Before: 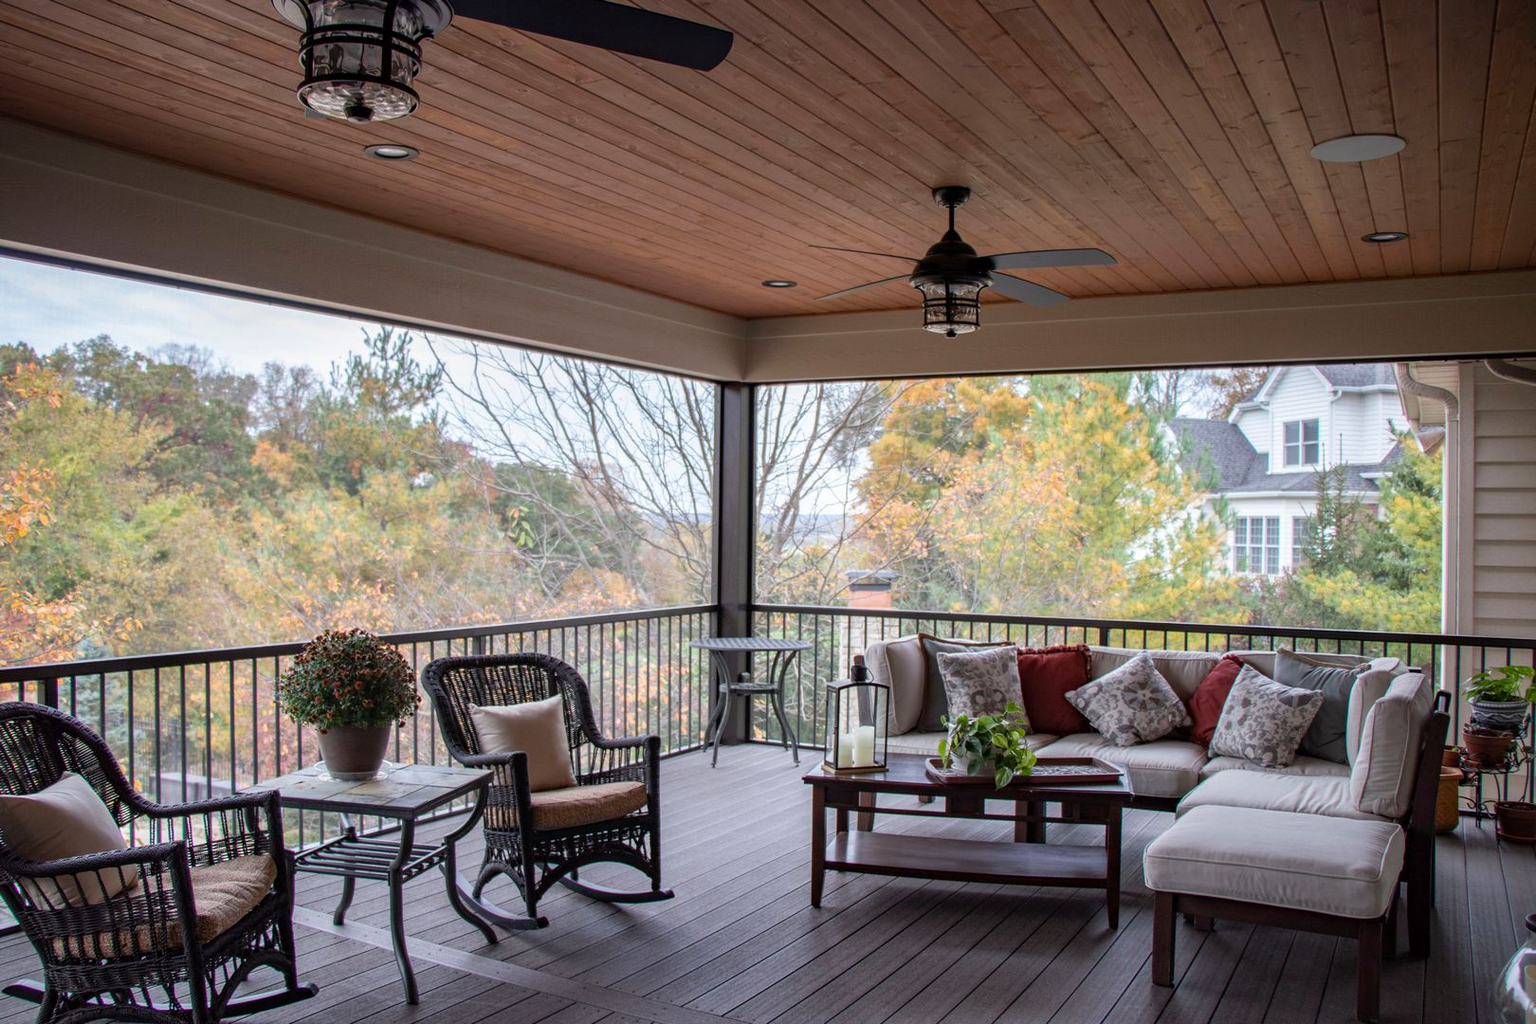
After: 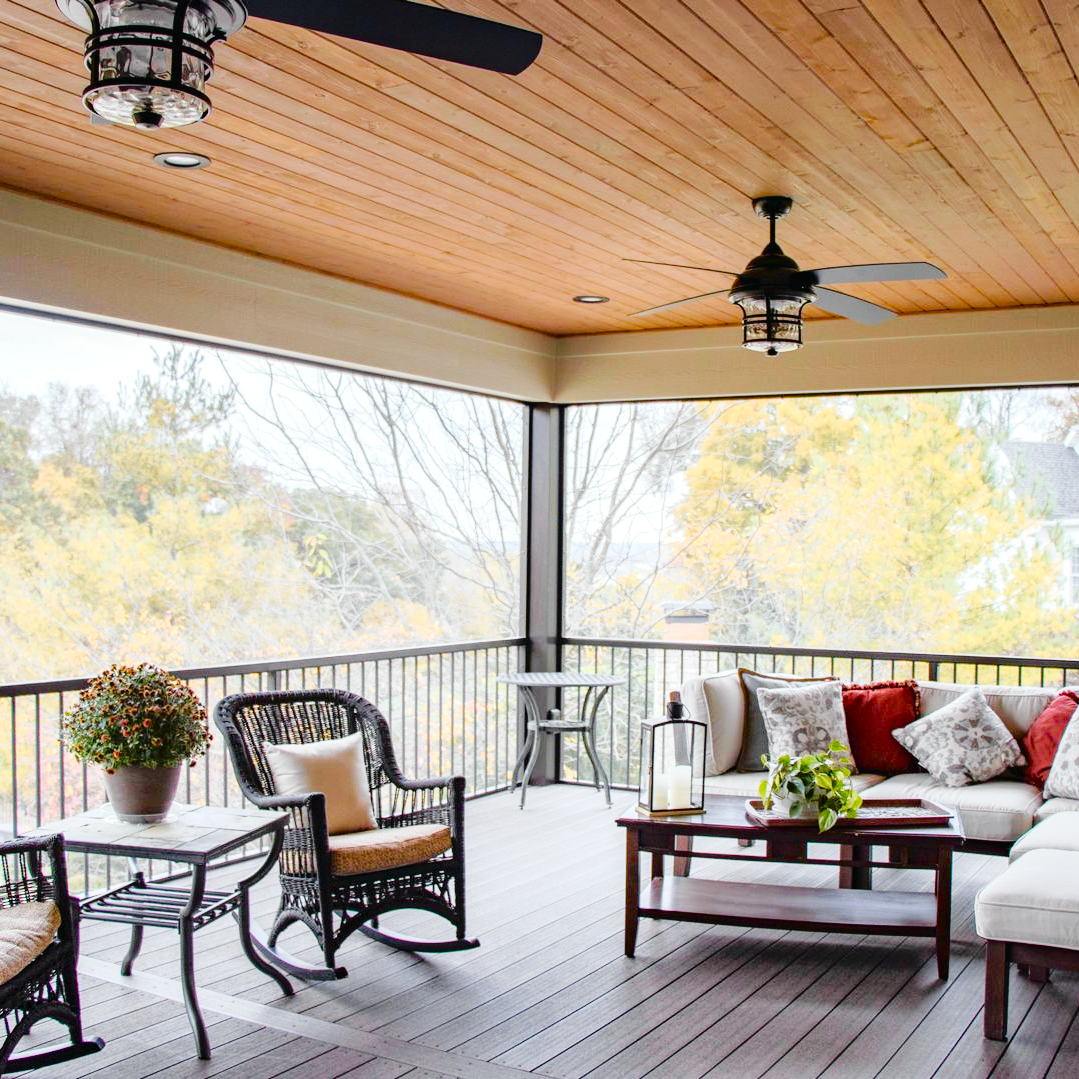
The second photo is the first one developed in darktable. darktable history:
base curve: curves: ch0 [(0, 0) (0.158, 0.273) (0.879, 0.895) (1, 1)], preserve colors none
color balance rgb: perceptual saturation grading › global saturation 20%, perceptual saturation grading › highlights -50%, perceptual saturation grading › shadows 30%, perceptual brilliance grading › global brilliance 10%, perceptual brilliance grading › shadows 15%
crop and rotate: left 14.292%, right 19.041%
tone curve: curves: ch0 [(0, 0.013) (0.129, 0.1) (0.327, 0.382) (0.489, 0.573) (0.66, 0.748) (0.858, 0.926) (1, 0.977)]; ch1 [(0, 0) (0.353, 0.344) (0.45, 0.46) (0.498, 0.495) (0.521, 0.506) (0.563, 0.559) (0.592, 0.585) (0.657, 0.655) (1, 1)]; ch2 [(0, 0) (0.333, 0.346) (0.375, 0.375) (0.427, 0.44) (0.5, 0.501) (0.505, 0.499) (0.528, 0.533) (0.579, 0.61) (0.612, 0.644) (0.66, 0.715) (1, 1)], color space Lab, independent channels, preserve colors none
